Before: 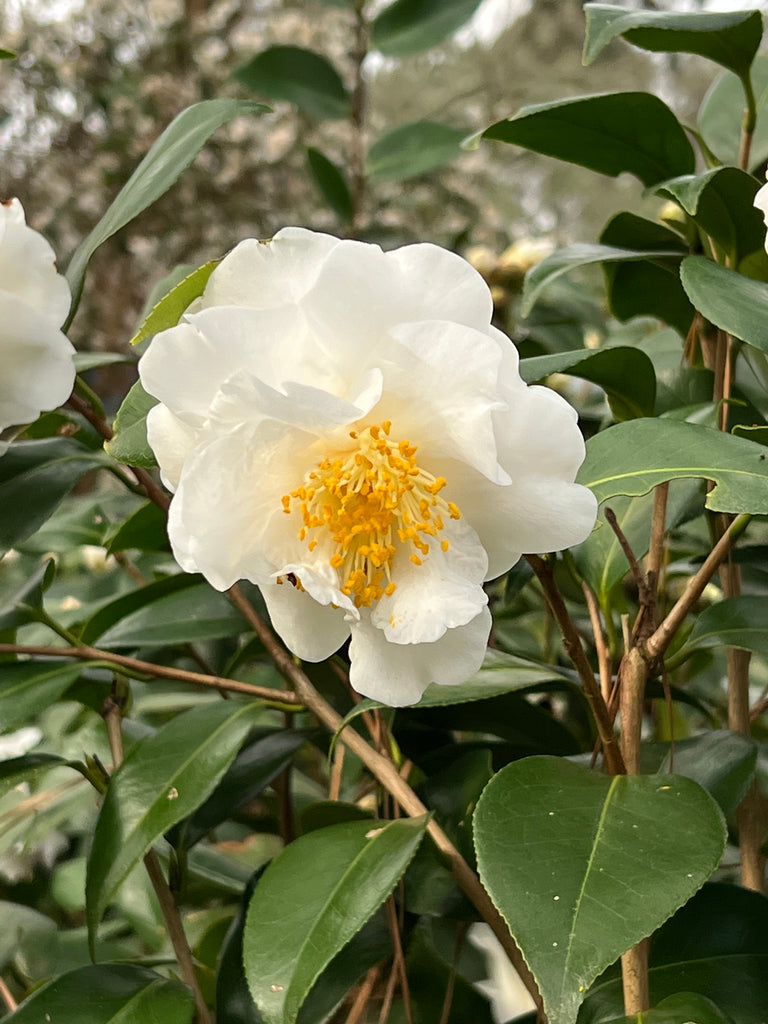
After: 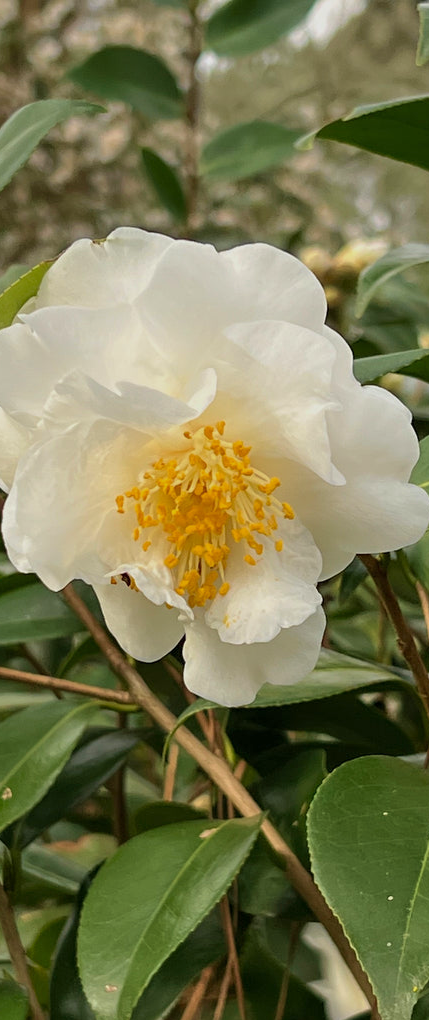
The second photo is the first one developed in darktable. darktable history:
crop: left 21.674%, right 22.086%
velvia: on, module defaults
tone equalizer: -8 EV 0.25 EV, -7 EV 0.417 EV, -6 EV 0.417 EV, -5 EV 0.25 EV, -3 EV -0.25 EV, -2 EV -0.417 EV, -1 EV -0.417 EV, +0 EV -0.25 EV, edges refinement/feathering 500, mask exposure compensation -1.57 EV, preserve details guided filter
